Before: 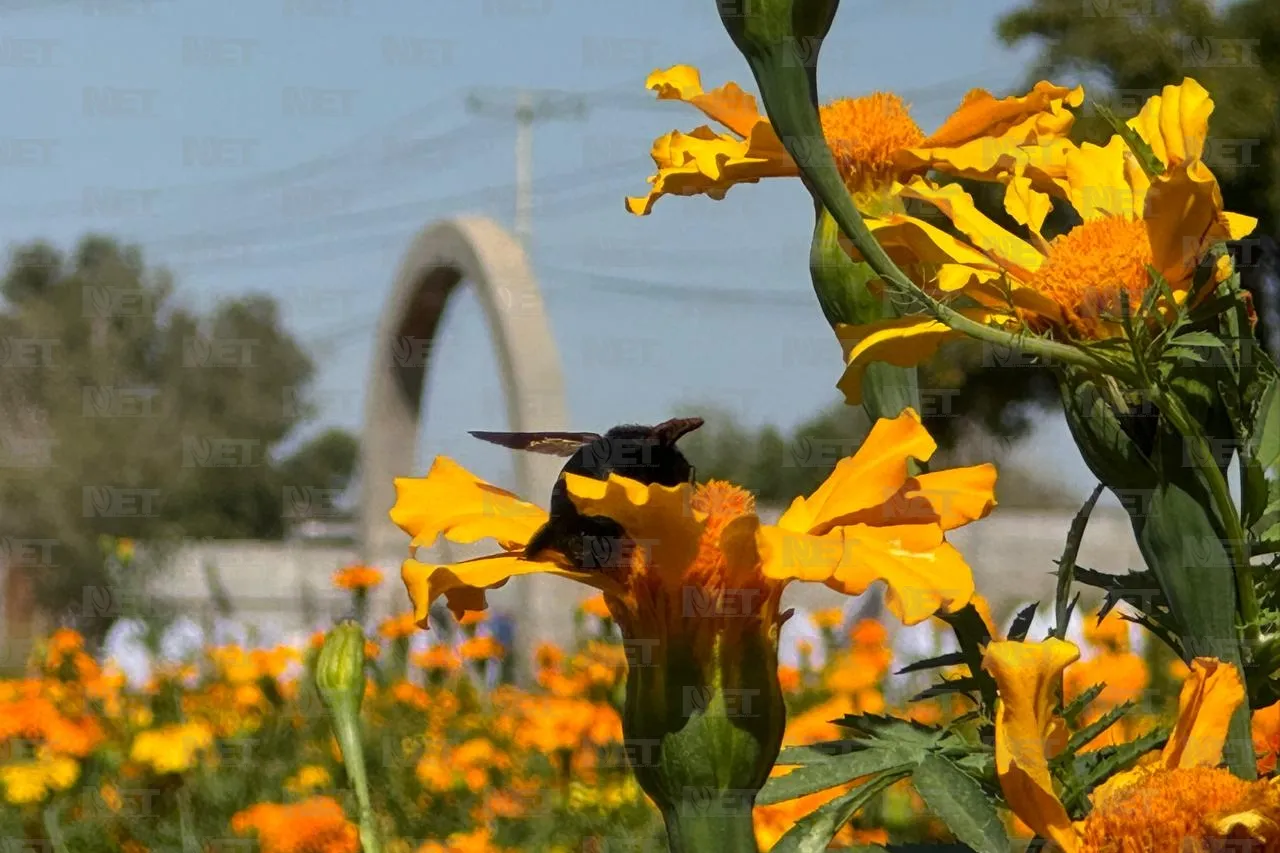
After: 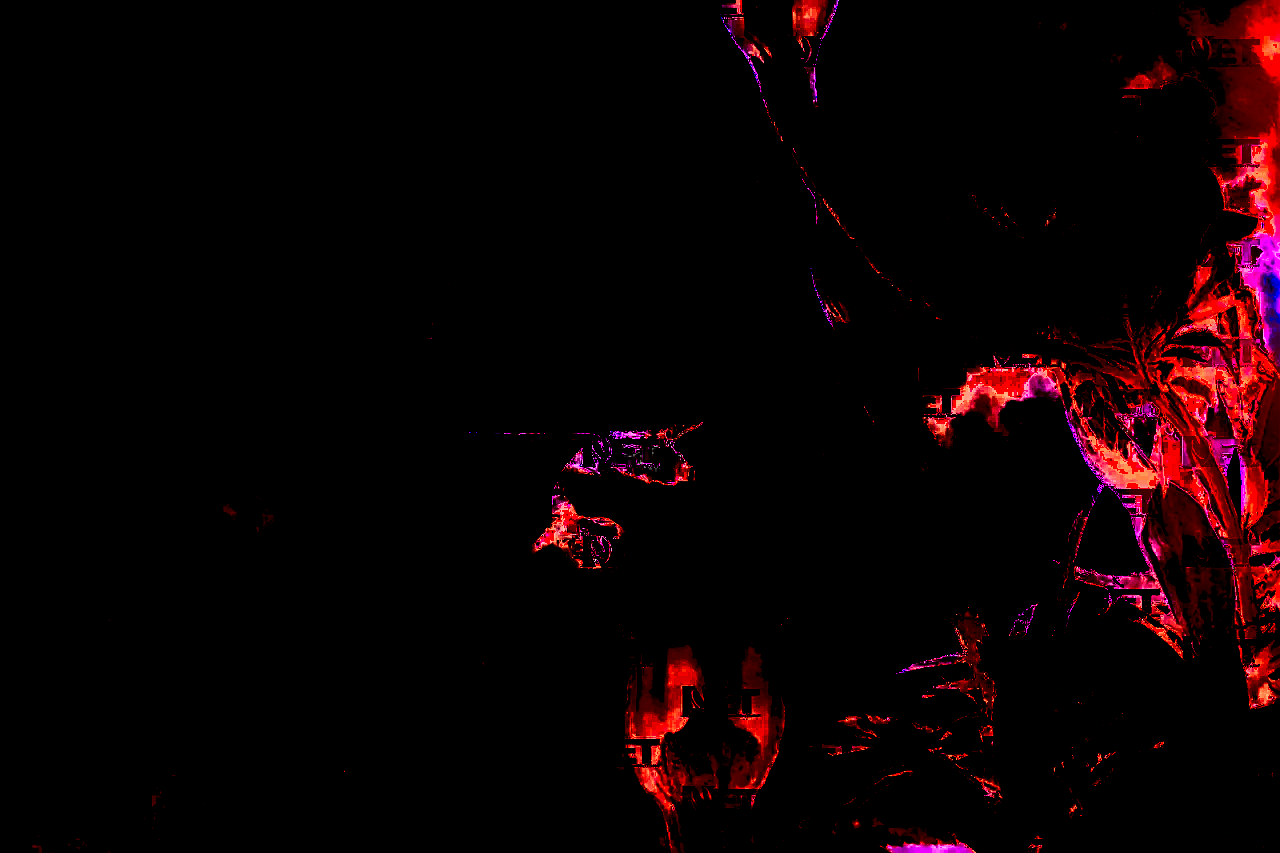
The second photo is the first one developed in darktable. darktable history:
shadows and highlights: shadows 37.27, highlights -28.18, soften with gaussian
white balance: red 8, blue 8
sharpen: on, module defaults
exposure: black level correction 0, exposure 4 EV, compensate exposure bias true, compensate highlight preservation false
